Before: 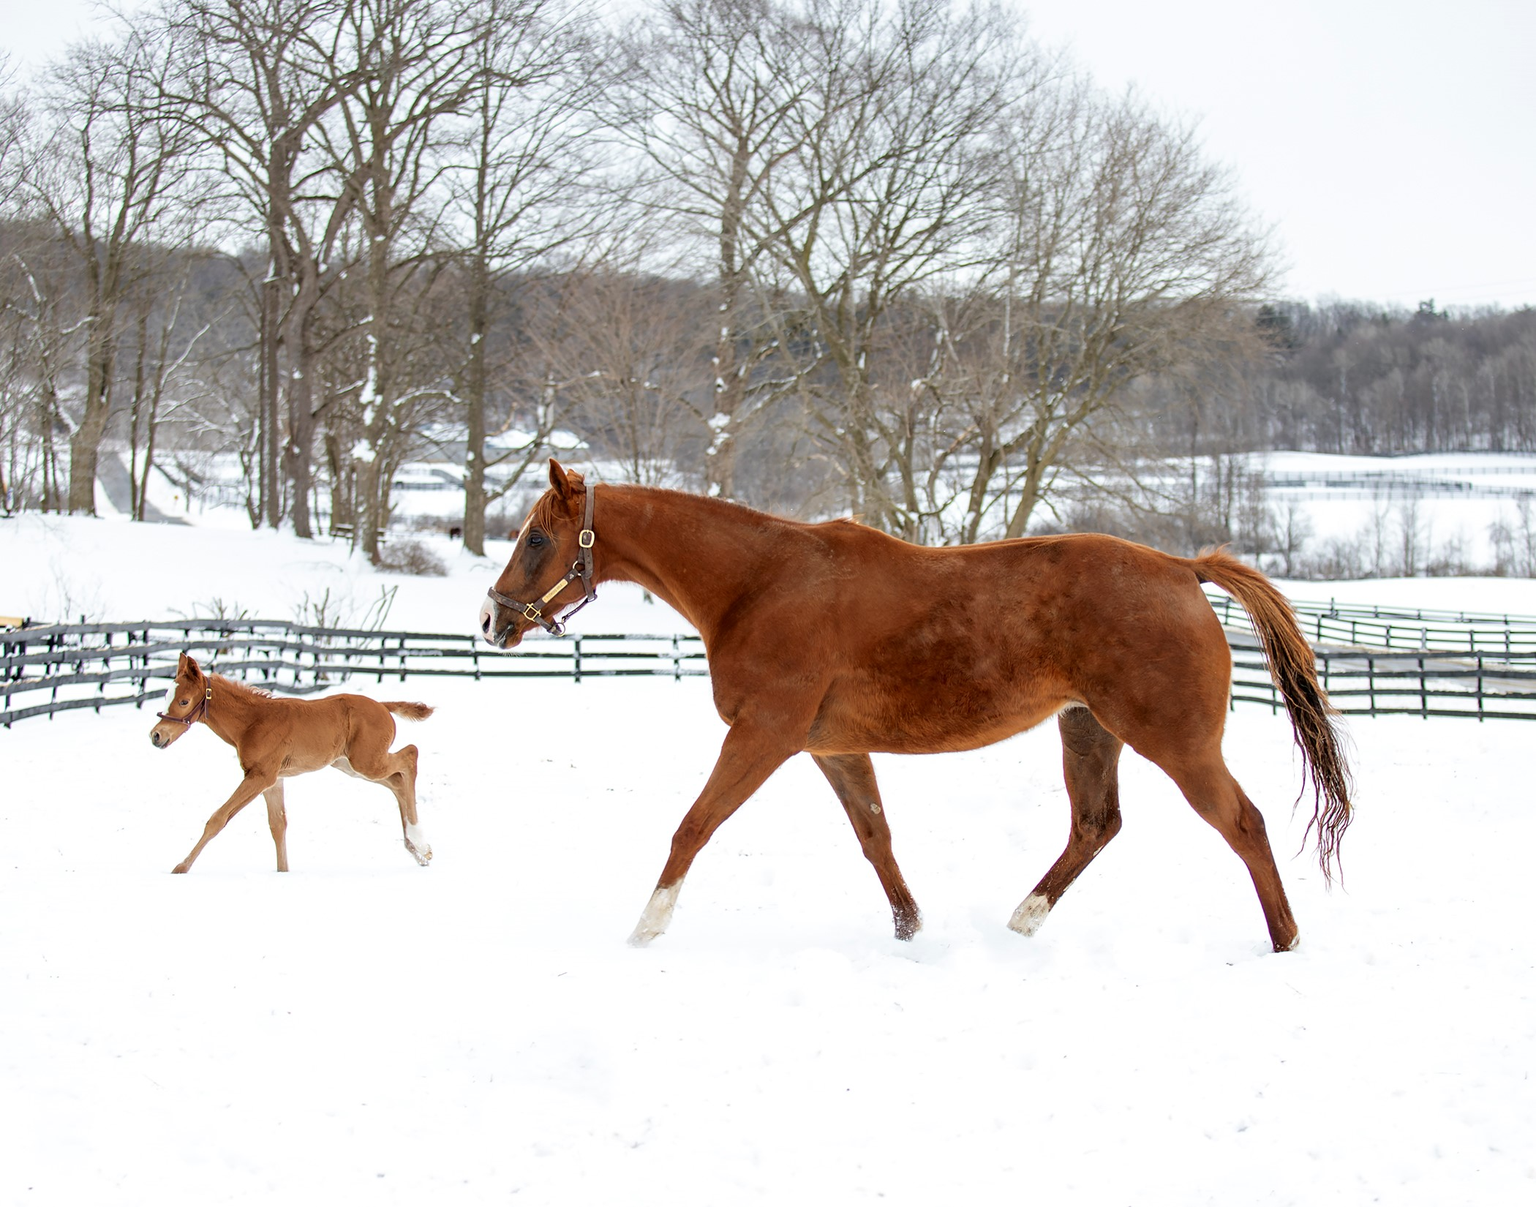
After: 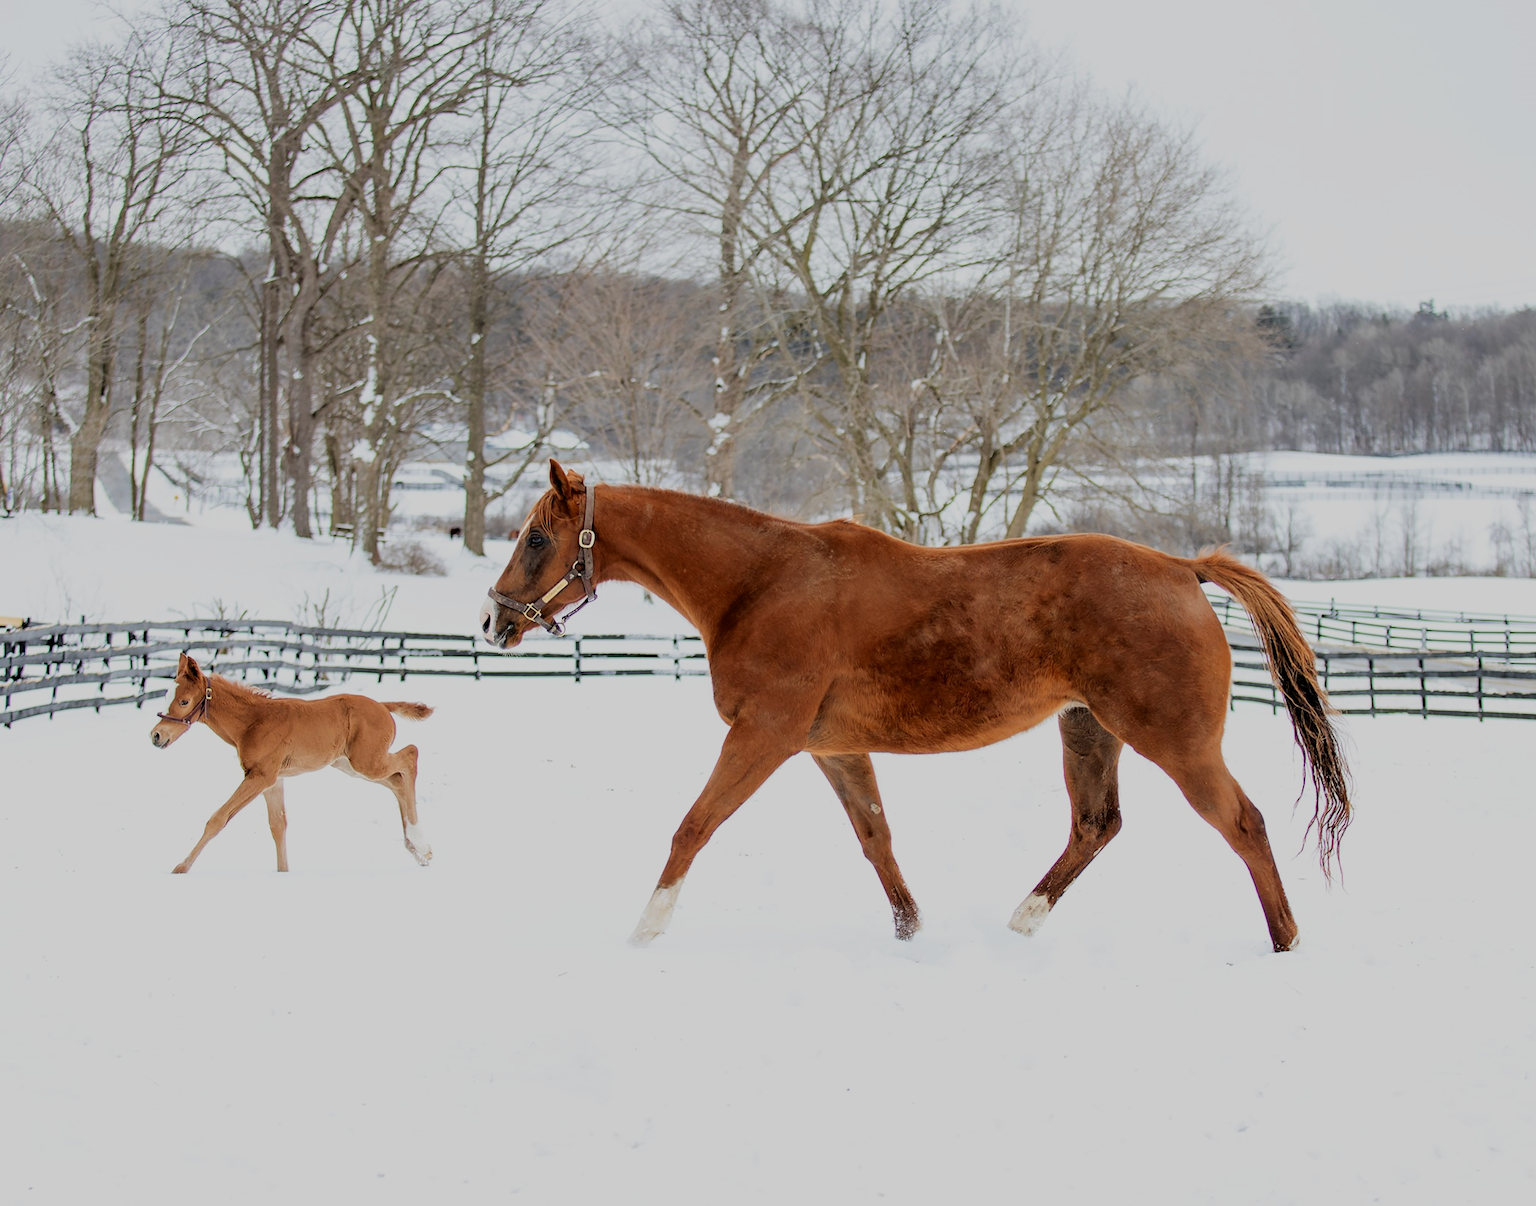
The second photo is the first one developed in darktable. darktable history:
filmic rgb: black relative exposure -6.8 EV, white relative exposure 5.89 EV, hardness 2.68
